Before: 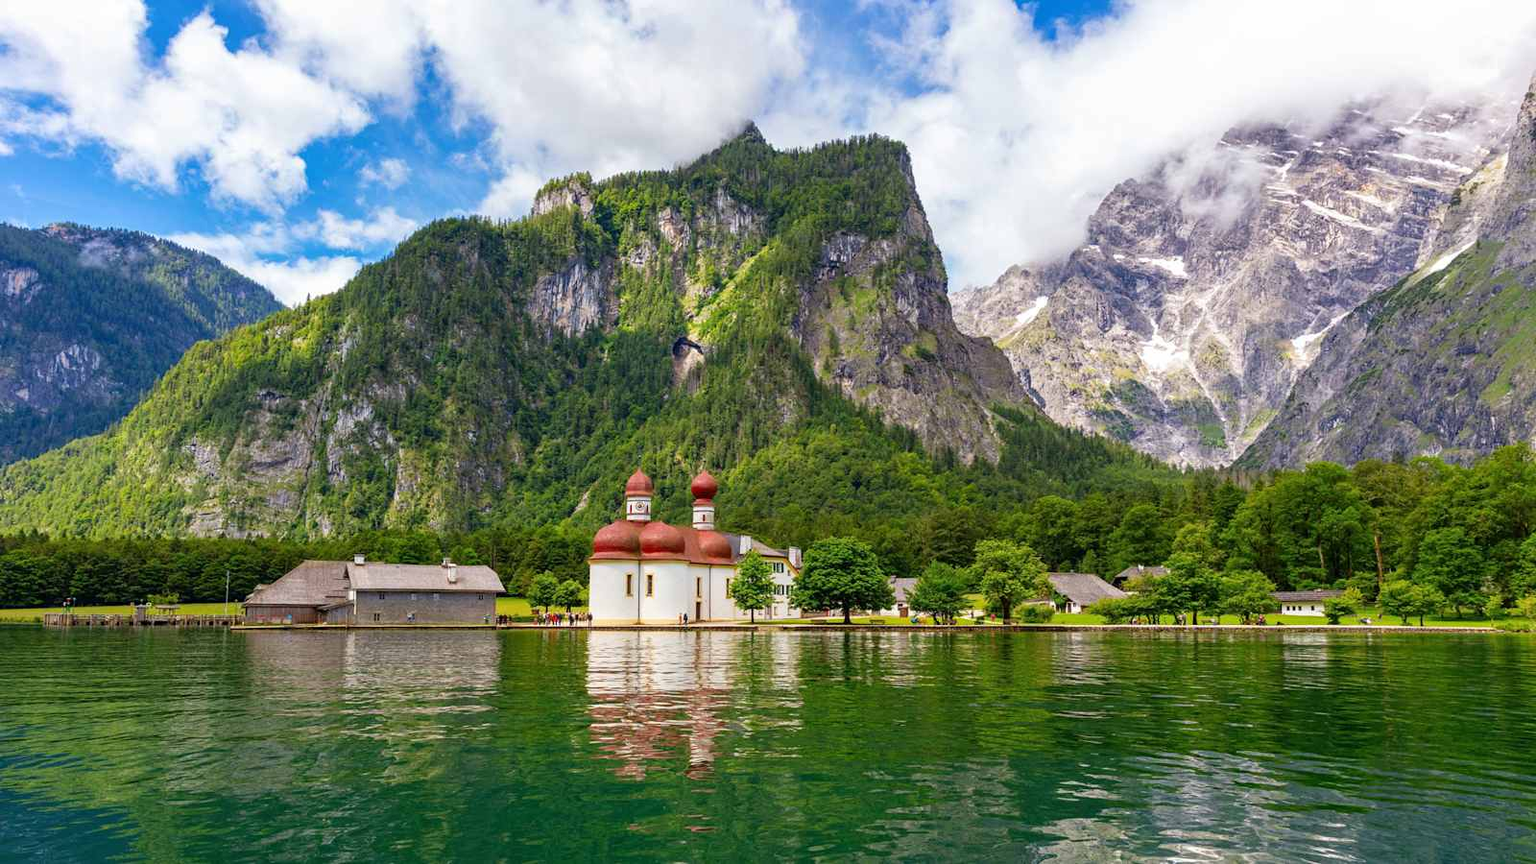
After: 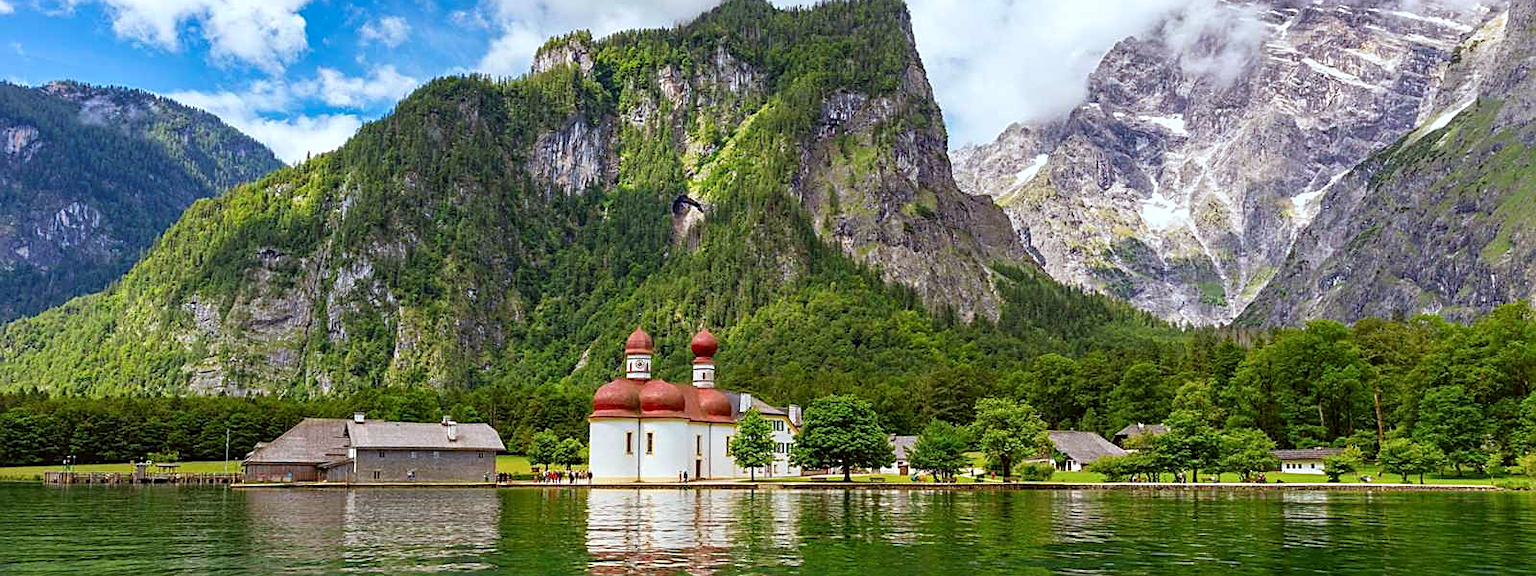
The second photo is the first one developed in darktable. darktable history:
color correction: highlights a* -3.5, highlights b* -6.51, shadows a* 3, shadows b* 5.56
sharpen: on, module defaults
crop: top 16.537%, bottom 16.698%
